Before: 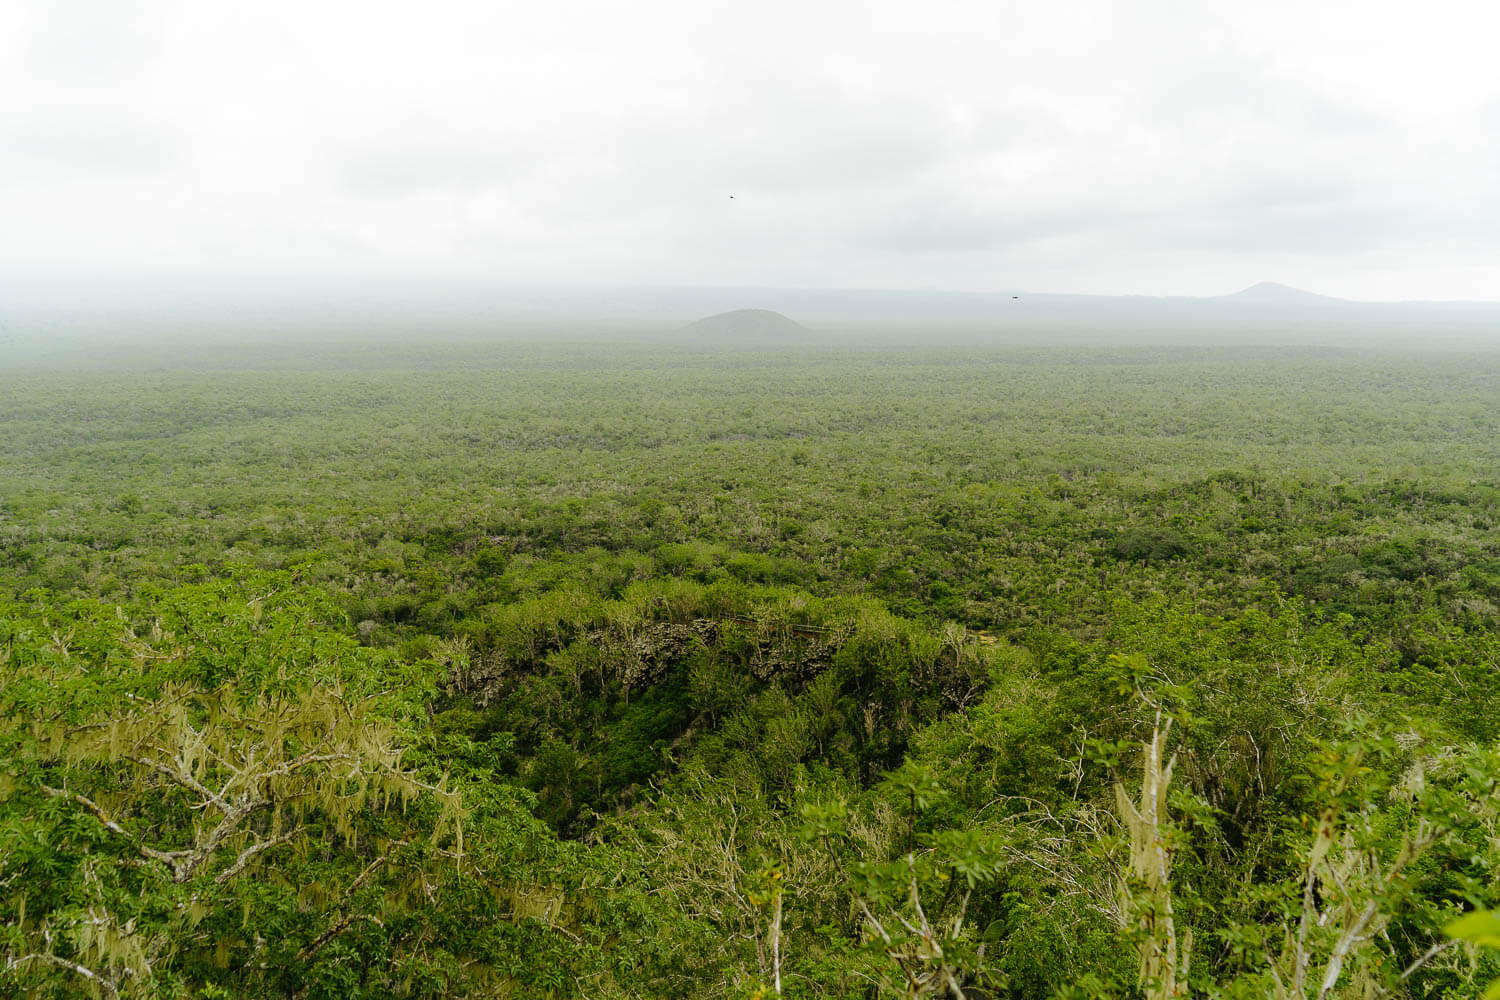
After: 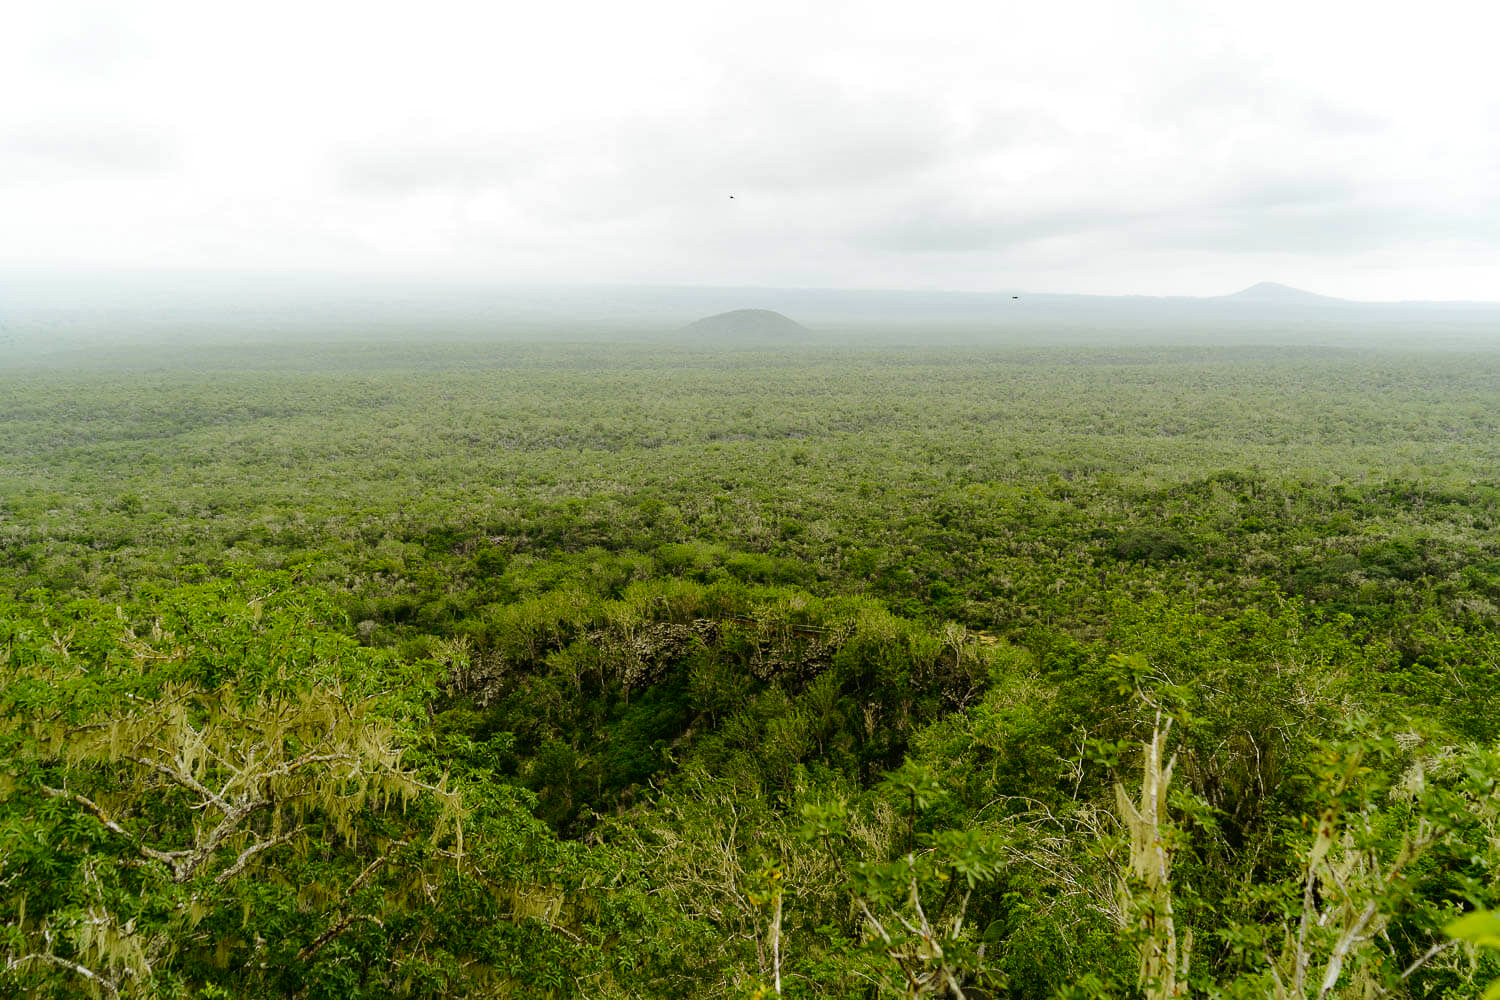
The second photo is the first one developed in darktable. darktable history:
contrast brightness saturation: contrast 0.153, brightness -0.015, saturation 0.104
shadows and highlights: shadows 12.74, white point adjustment 1.22, soften with gaussian
